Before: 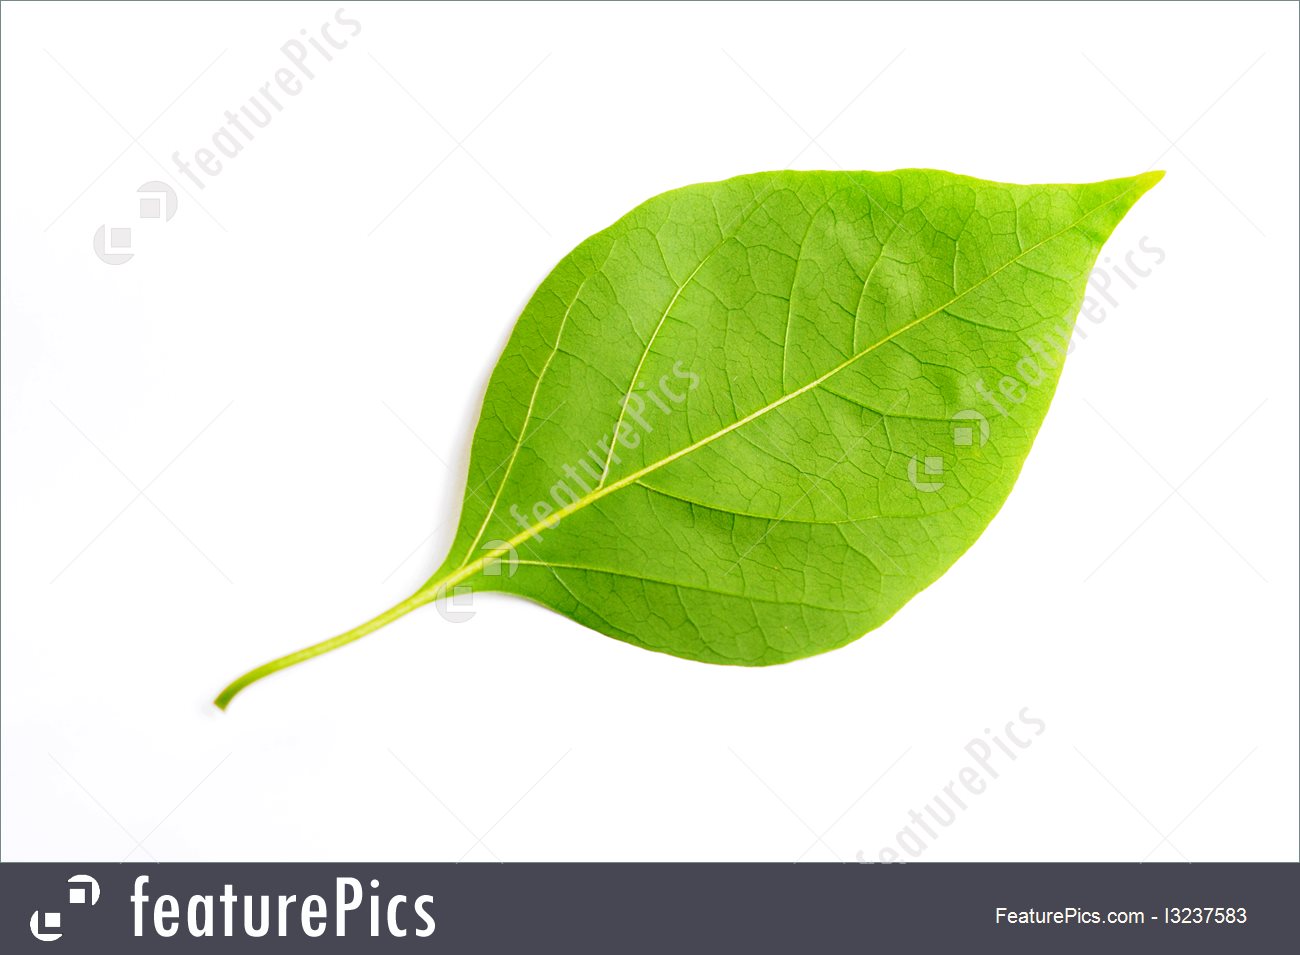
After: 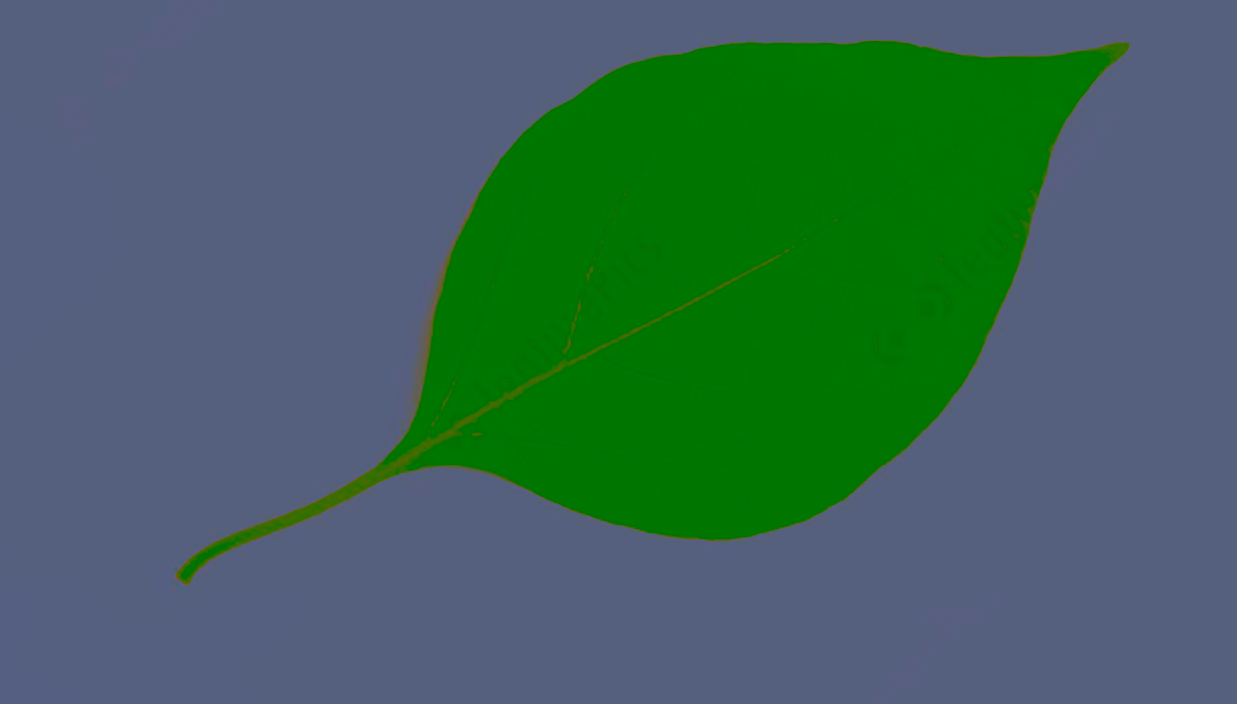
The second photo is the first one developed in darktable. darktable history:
sharpen: on, module defaults
crop and rotate: left 2.914%, top 13.372%, right 1.865%, bottom 12.855%
color calibration: illuminant as shot in camera, x 0.358, y 0.373, temperature 4628.91 K, clip negative RGB from gamut false
contrast brightness saturation: contrast -0.988, brightness -0.166, saturation 0.762
color balance rgb: perceptual saturation grading › global saturation 25.56%, global vibrance -23.639%
exposure: exposure 0.607 EV, compensate highlight preservation false
local contrast: on, module defaults
contrast equalizer: y [[0.528, 0.548, 0.563, 0.562, 0.546, 0.526], [0.55 ×6], [0 ×6], [0 ×6], [0 ×6]], mix -0.296
